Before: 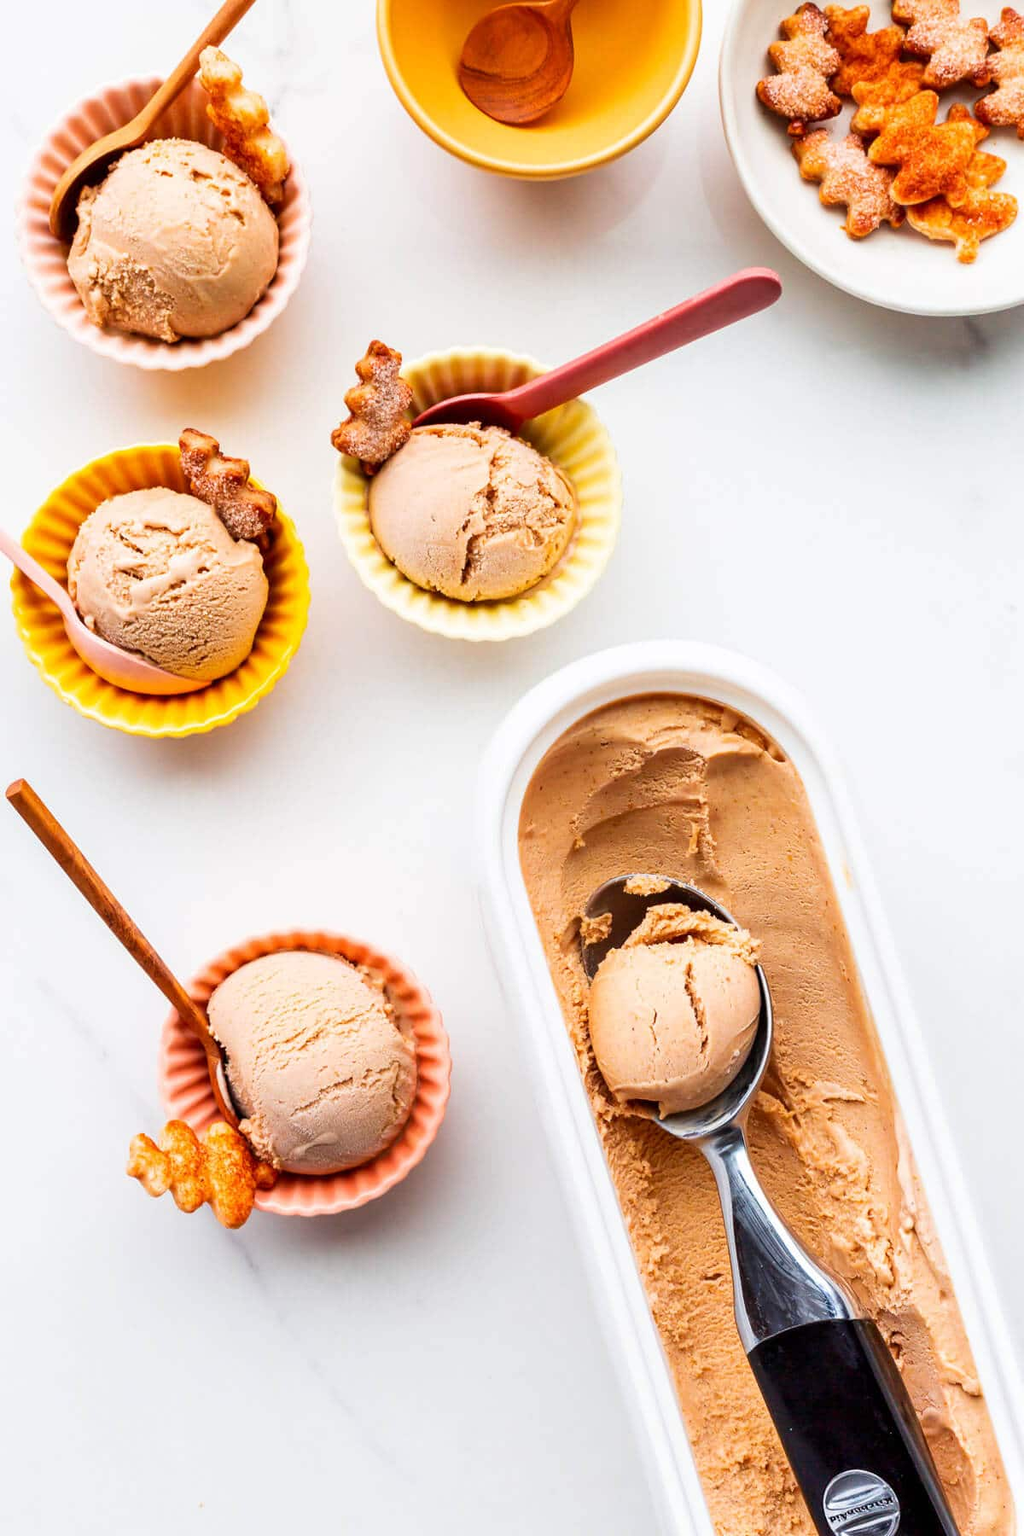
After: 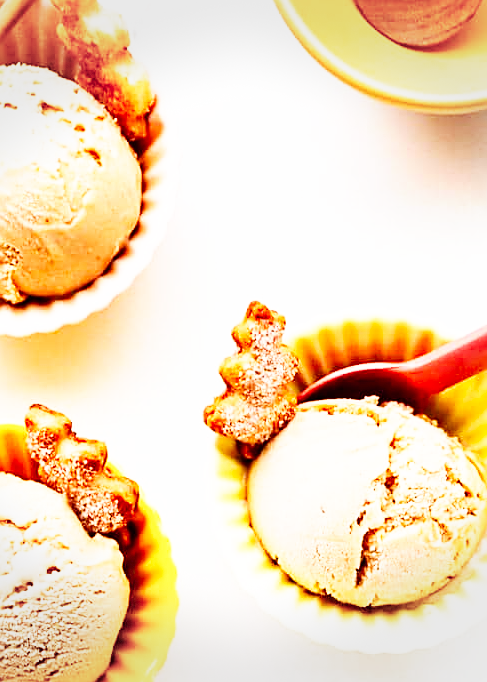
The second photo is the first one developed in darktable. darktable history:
sharpen: on, module defaults
crop: left 15.452%, top 5.459%, right 43.956%, bottom 56.62%
vignetting: fall-off start 91%, fall-off radius 39.39%, brightness -0.182, saturation -0.3, width/height ratio 1.219, shape 1.3, dithering 8-bit output, unbound false
base curve: curves: ch0 [(0, 0) (0.007, 0.004) (0.027, 0.03) (0.046, 0.07) (0.207, 0.54) (0.442, 0.872) (0.673, 0.972) (1, 1)], preserve colors none
